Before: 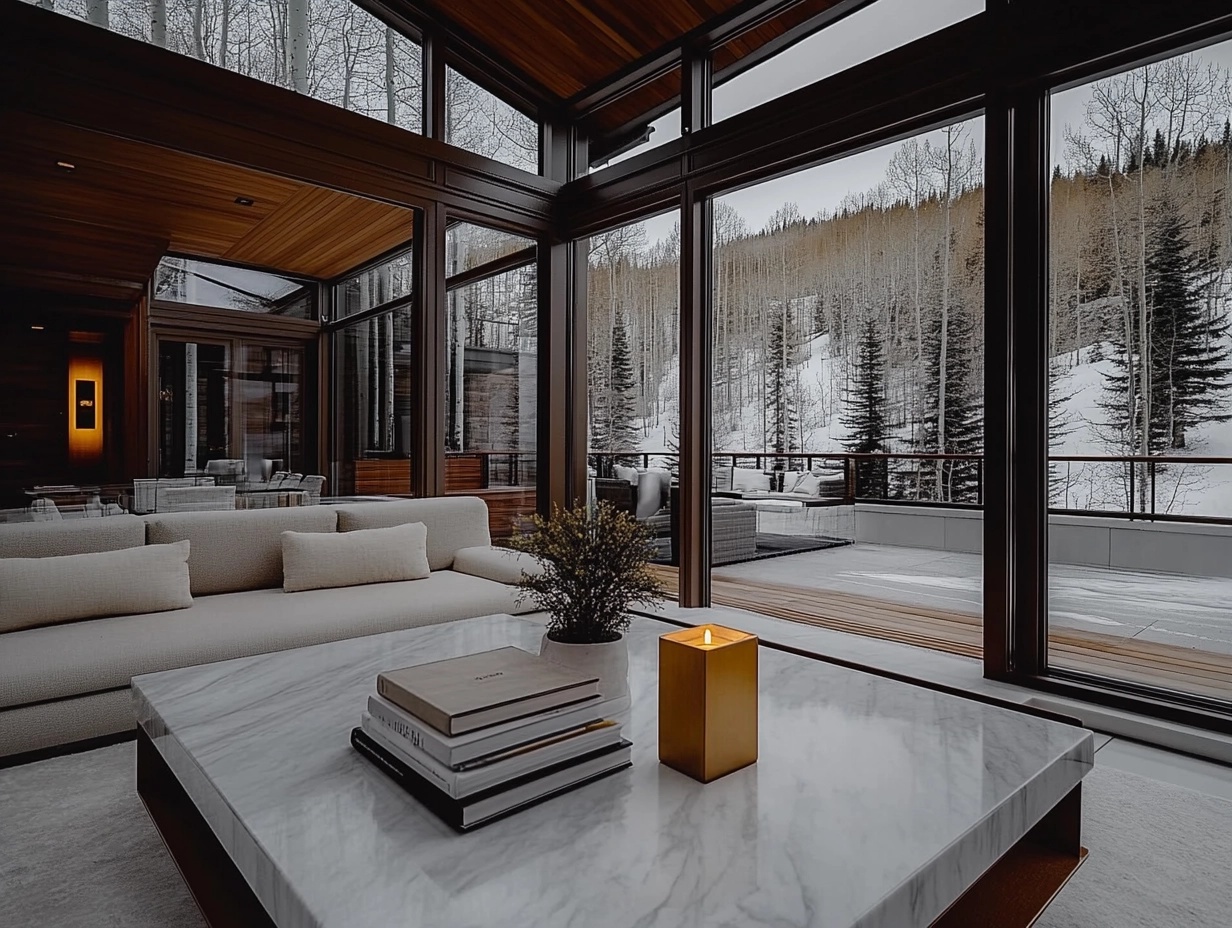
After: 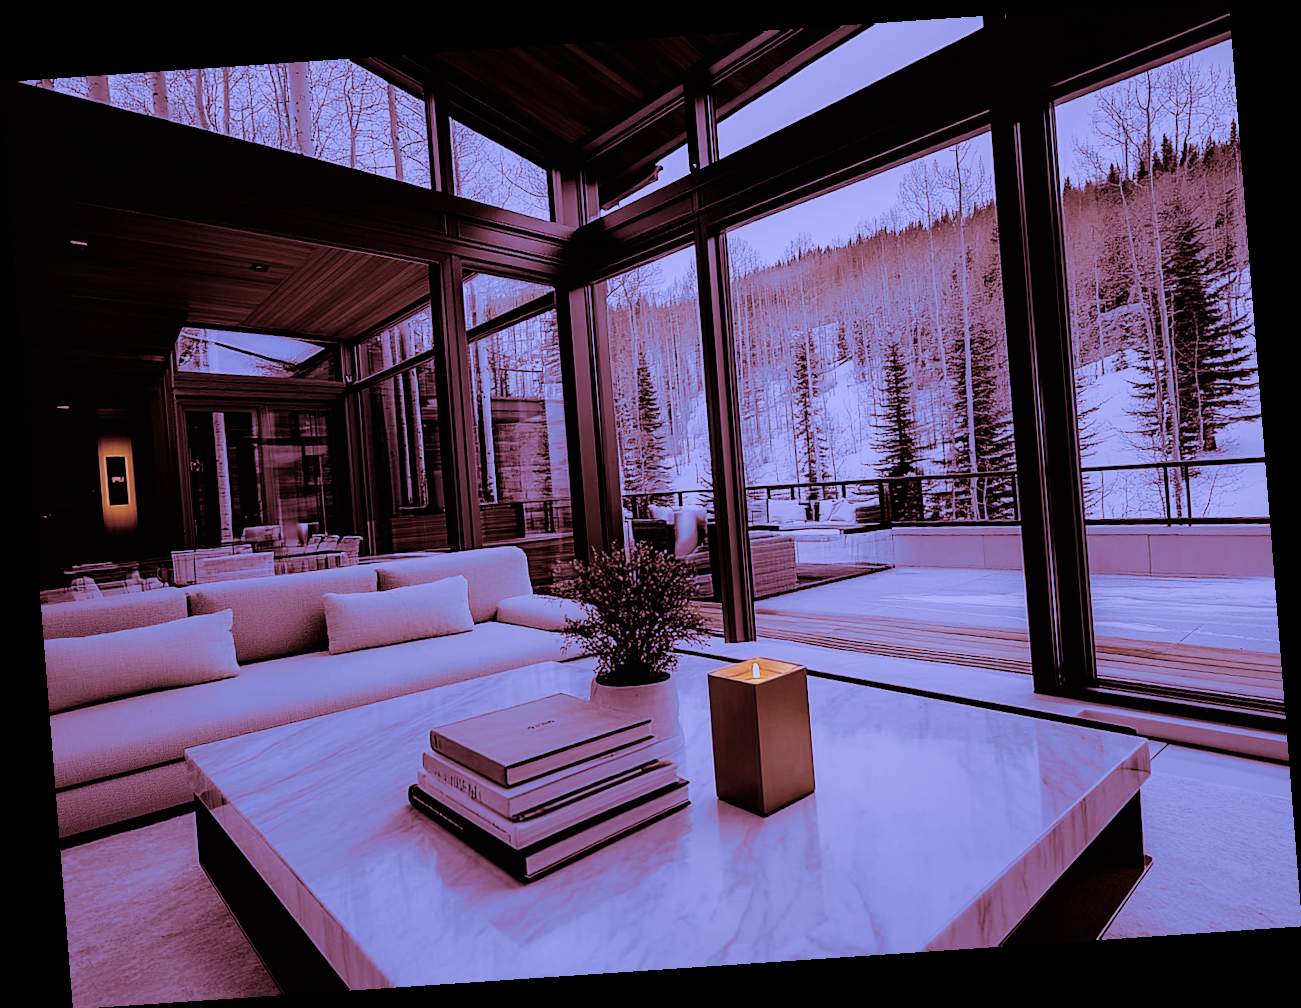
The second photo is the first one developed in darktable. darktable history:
white balance: red 0.98, blue 1.61
tone equalizer: on, module defaults
filmic rgb: black relative exposure -7.65 EV, white relative exposure 4.56 EV, hardness 3.61, contrast 1.25
rotate and perspective: rotation -4.2°, shear 0.006, automatic cropping off
split-toning: highlights › hue 187.2°, highlights › saturation 0.83, balance -68.05, compress 56.43%
